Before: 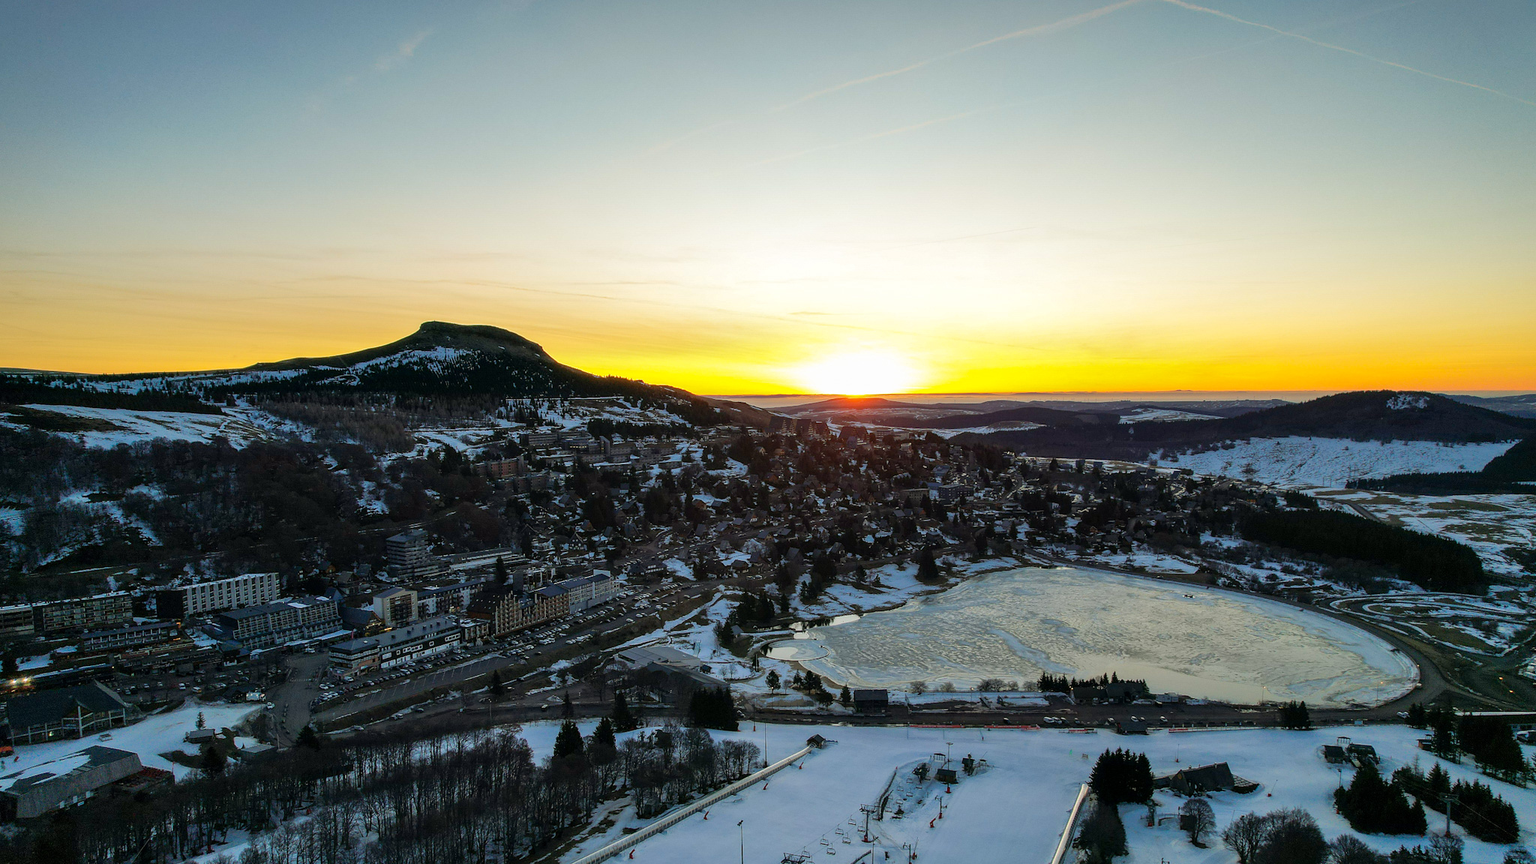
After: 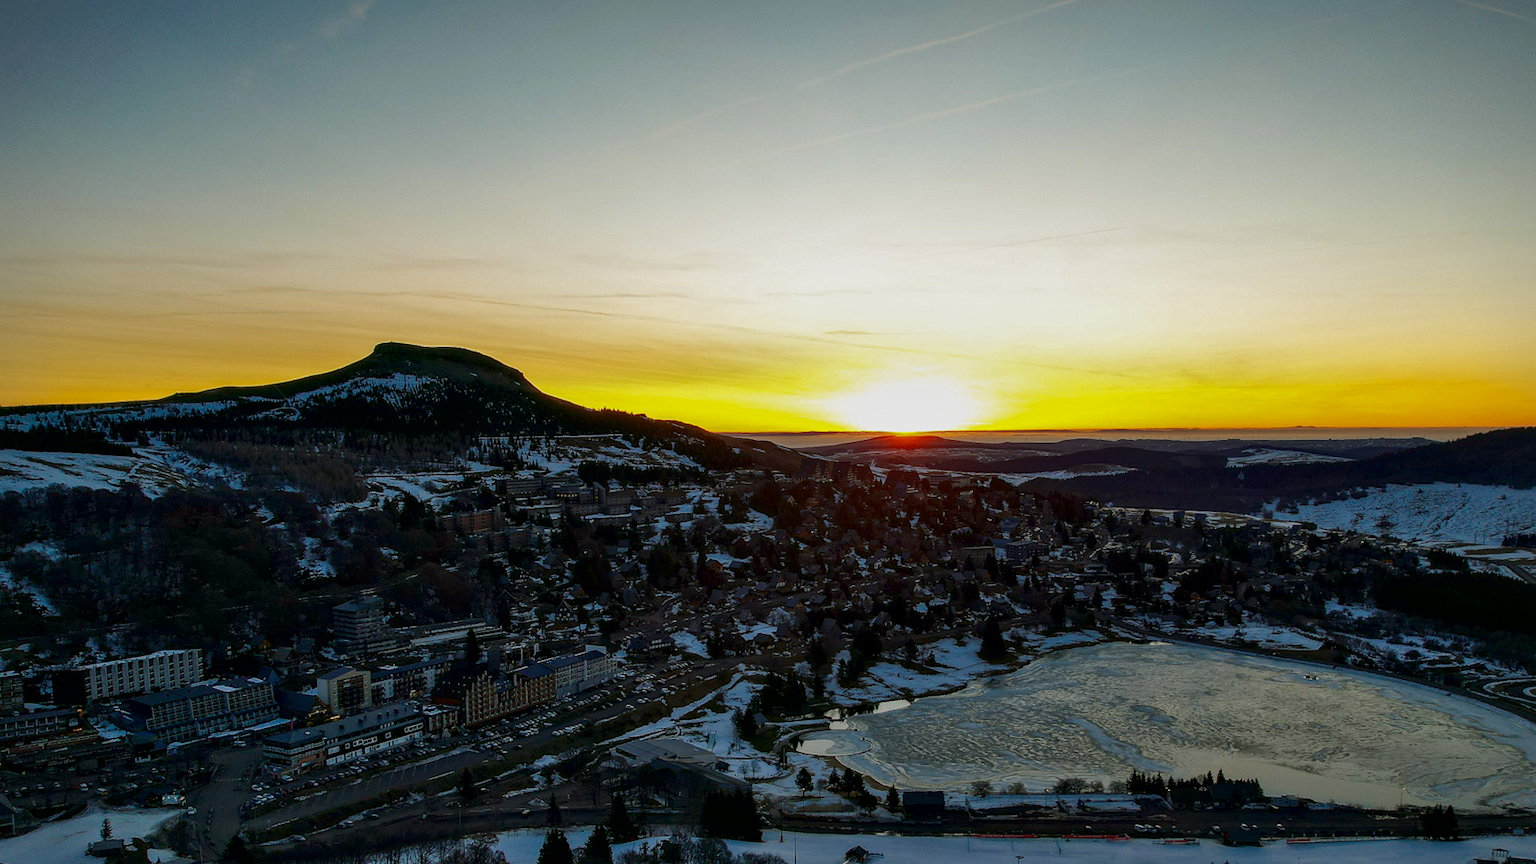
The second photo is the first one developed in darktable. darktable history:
vignetting: fall-off start 91.59%, brightness -0.275
local contrast: mode bilateral grid, contrast 31, coarseness 24, midtone range 0.2
tone equalizer: -8 EV 0.274 EV, -7 EV 0.446 EV, -6 EV 0.389 EV, -5 EV 0.281 EV, -3 EV -0.257 EV, -2 EV -0.4 EV, -1 EV -0.423 EV, +0 EV -0.252 EV
crop and rotate: left 7.419%, top 4.709%, right 10.518%, bottom 13.205%
contrast brightness saturation: brightness -0.201, saturation 0.078
